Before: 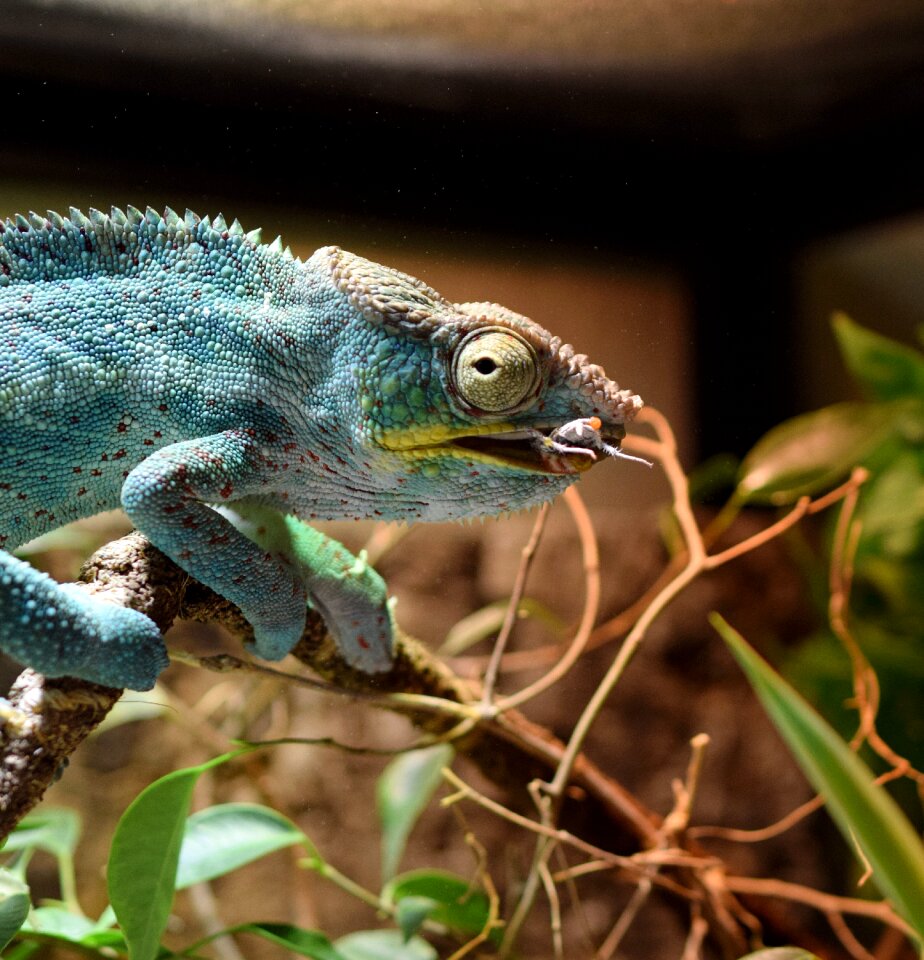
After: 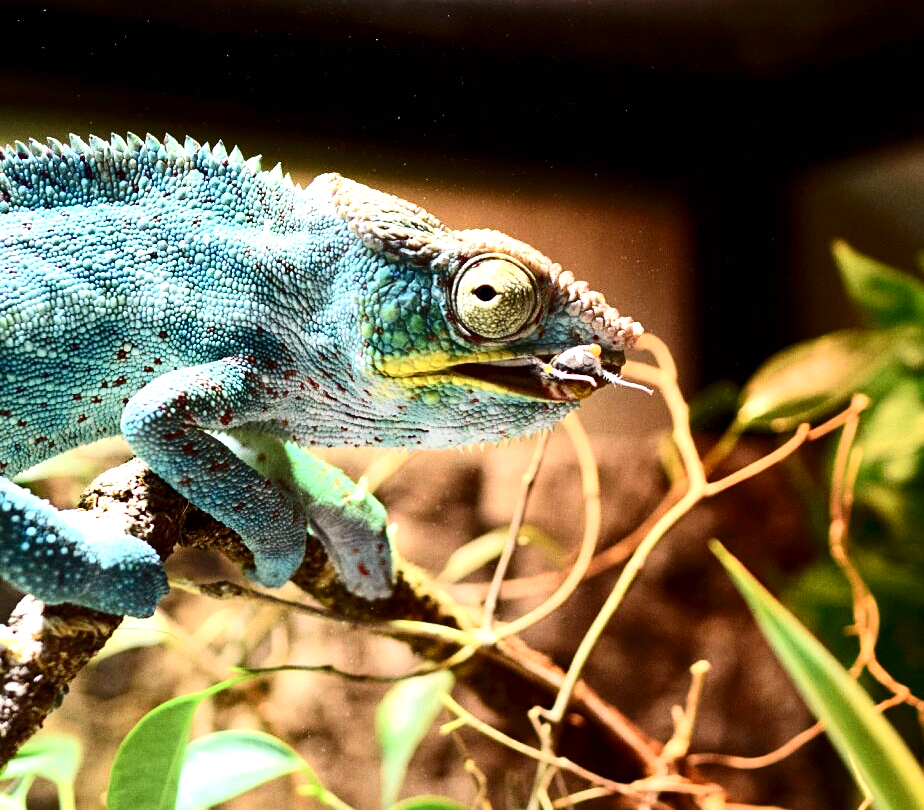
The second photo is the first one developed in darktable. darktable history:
contrast brightness saturation: contrast 0.291
crop: top 7.62%, bottom 7.97%
exposure: black level correction 0, exposure 1.099 EV, compensate exposure bias true, compensate highlight preservation false
sharpen: amount 0.201
